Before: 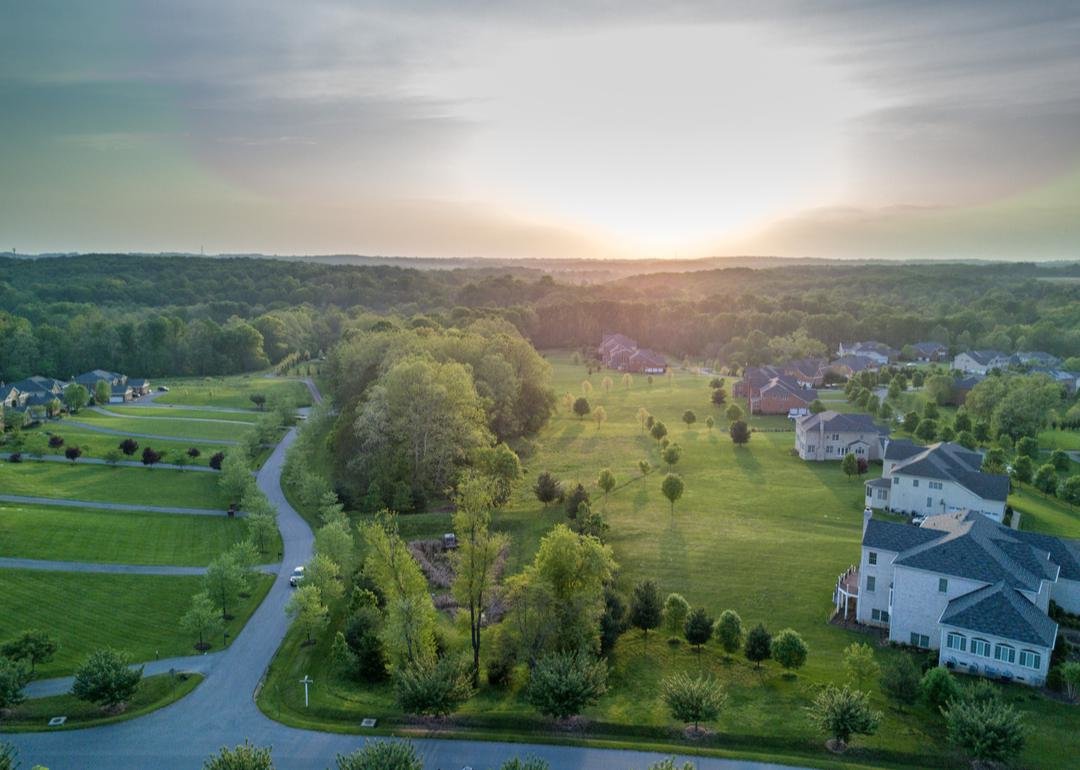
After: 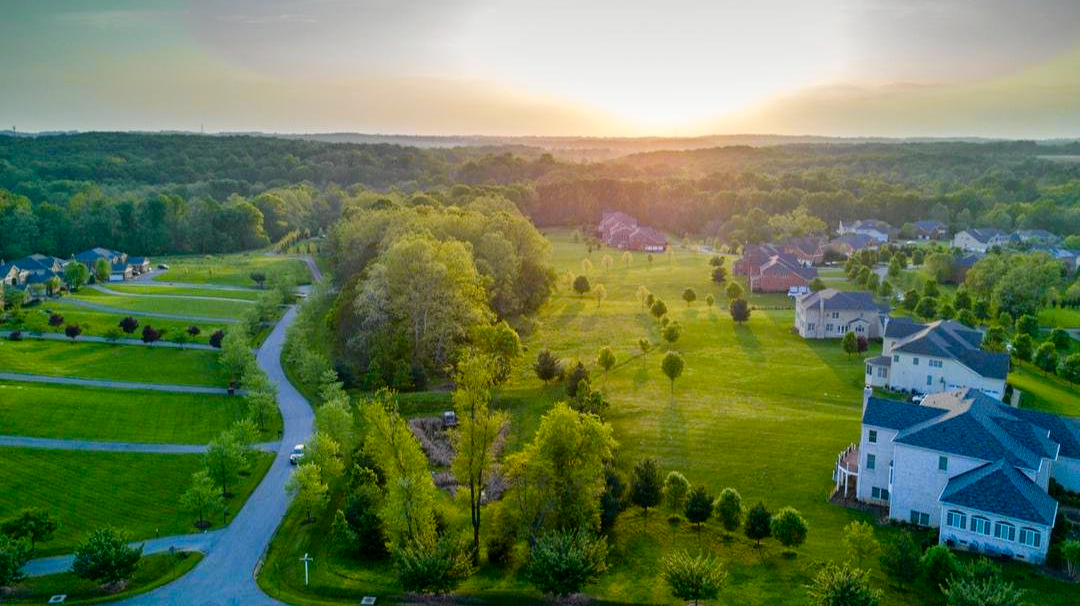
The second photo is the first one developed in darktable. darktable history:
color balance rgb: linear chroma grading › global chroma 8.845%, perceptual saturation grading › global saturation 35.096%, perceptual saturation grading › highlights -29.954%, perceptual saturation grading › shadows 35.54%, global vibrance 20%
crop and rotate: top 15.844%, bottom 5.424%
tone curve: curves: ch0 [(0, 0) (0.037, 0.025) (0.131, 0.093) (0.275, 0.256) (0.497, 0.51) (0.617, 0.643) (0.704, 0.732) (0.813, 0.832) (0.911, 0.925) (0.997, 0.995)]; ch1 [(0, 0) (0.301, 0.3) (0.444, 0.45) (0.493, 0.495) (0.507, 0.503) (0.534, 0.533) (0.582, 0.58) (0.658, 0.693) (0.746, 0.77) (1, 1)]; ch2 [(0, 0) (0.246, 0.233) (0.36, 0.352) (0.415, 0.418) (0.476, 0.492) (0.502, 0.504) (0.525, 0.518) (0.539, 0.544) (0.586, 0.602) (0.634, 0.651) (0.706, 0.727) (0.853, 0.852) (1, 0.951)], color space Lab, independent channels, preserve colors none
base curve: preserve colors none
